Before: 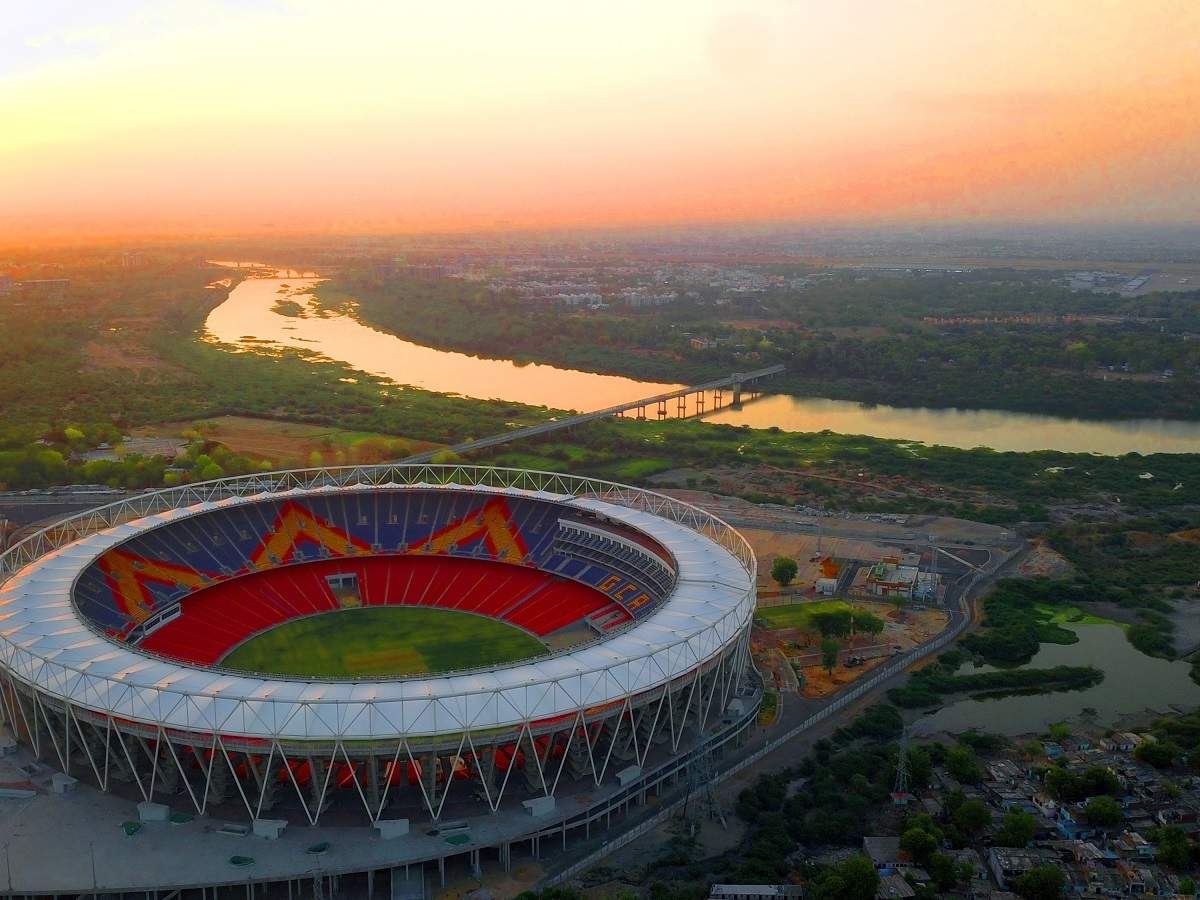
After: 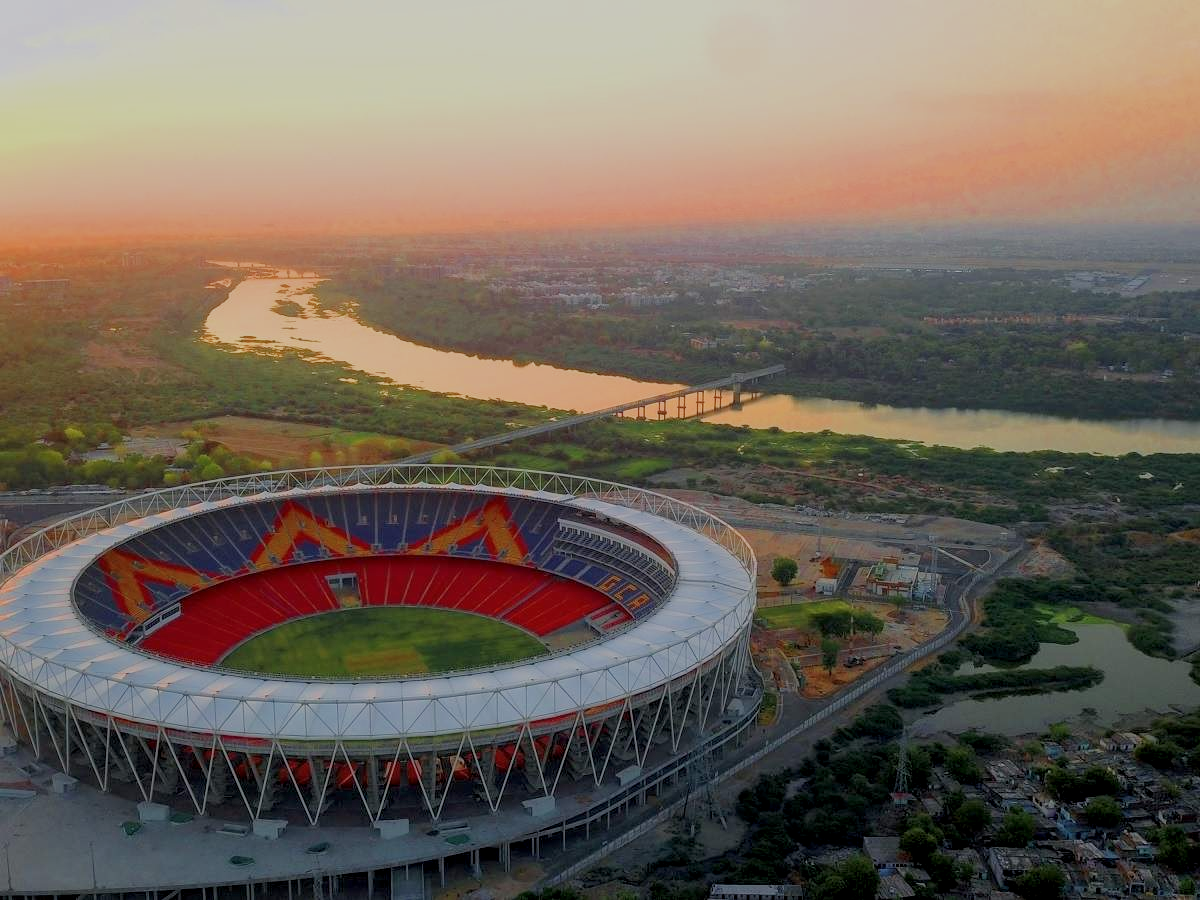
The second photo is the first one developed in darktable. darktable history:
filmic rgb: middle gray luminance 4.5%, black relative exposure -12.94 EV, white relative exposure 5.04 EV, target black luminance 0%, hardness 5.19, latitude 59.69%, contrast 0.767, highlights saturation mix 5.32%, shadows ↔ highlights balance 26.06%
local contrast: on, module defaults
